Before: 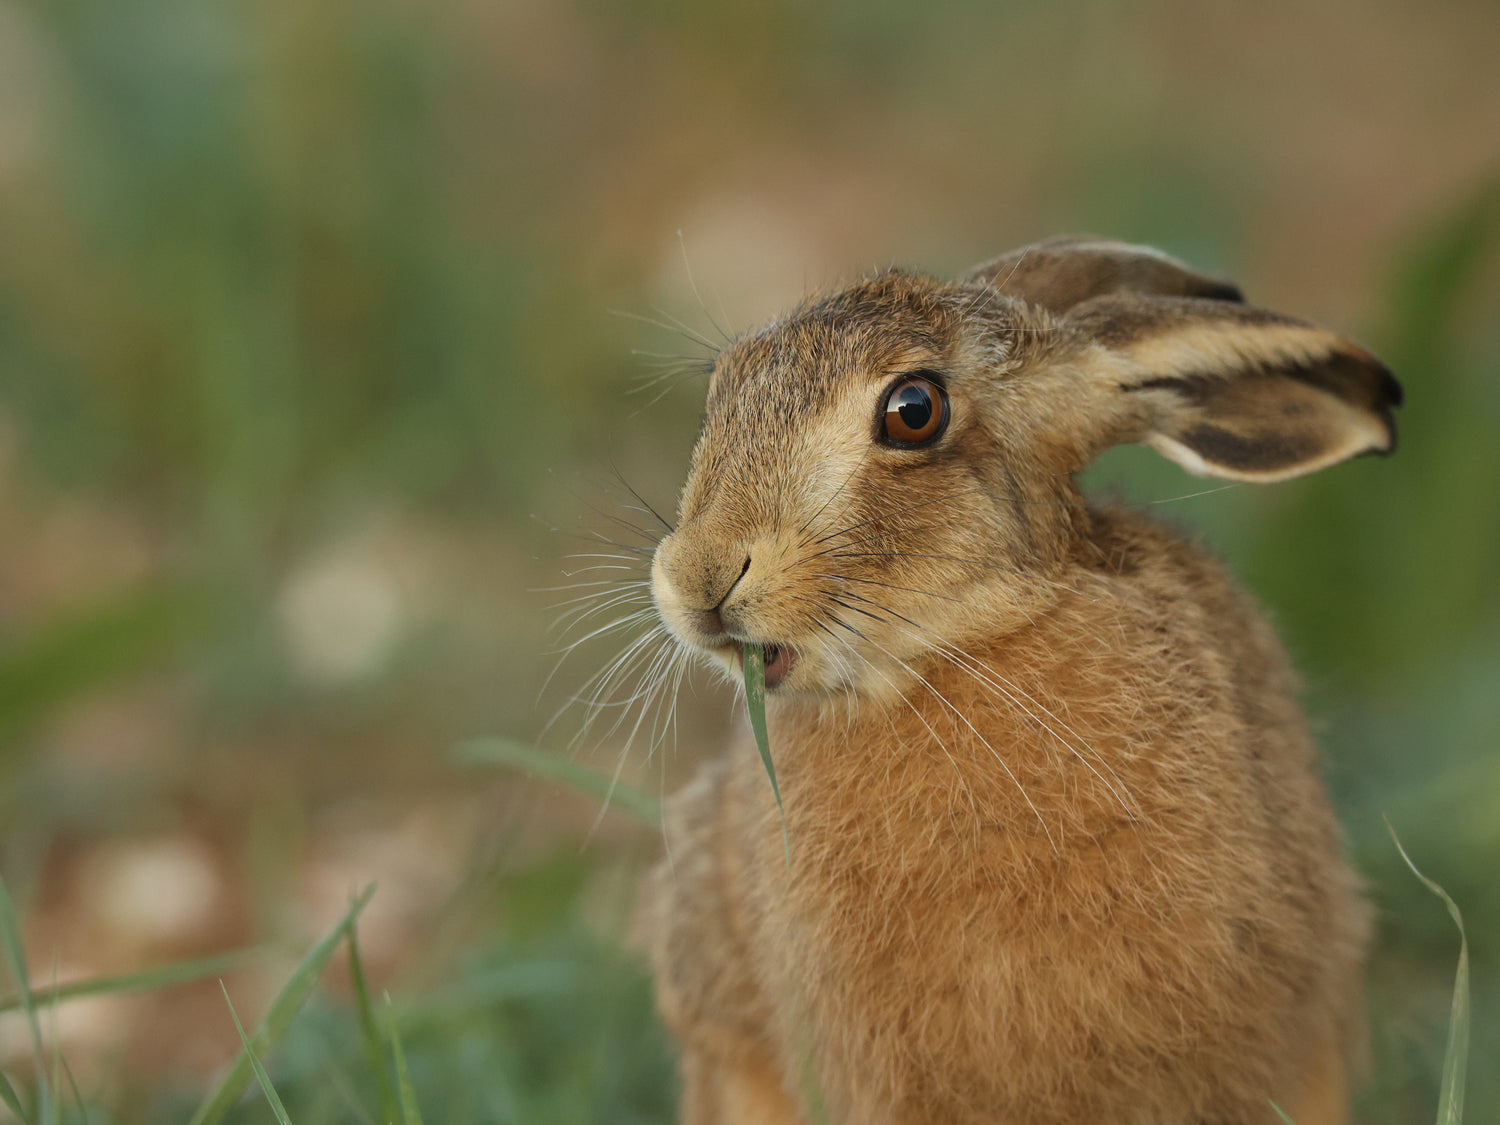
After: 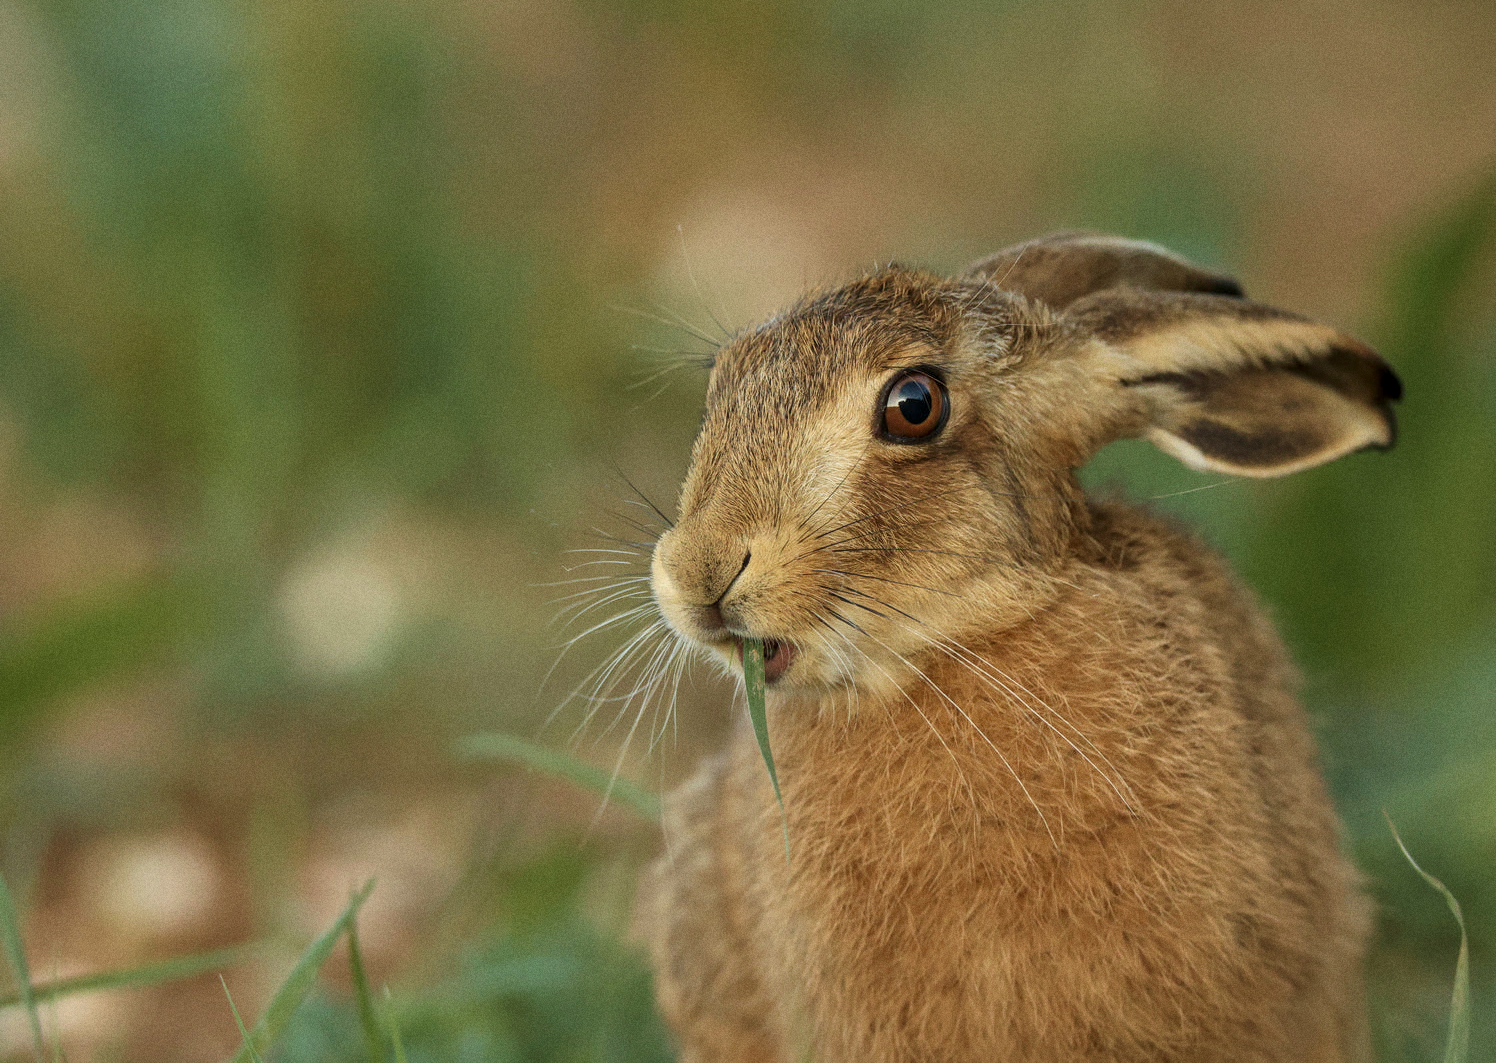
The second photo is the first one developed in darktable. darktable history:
crop: top 0.448%, right 0.264%, bottom 5.045%
local contrast: on, module defaults
grain: on, module defaults
velvia: on, module defaults
